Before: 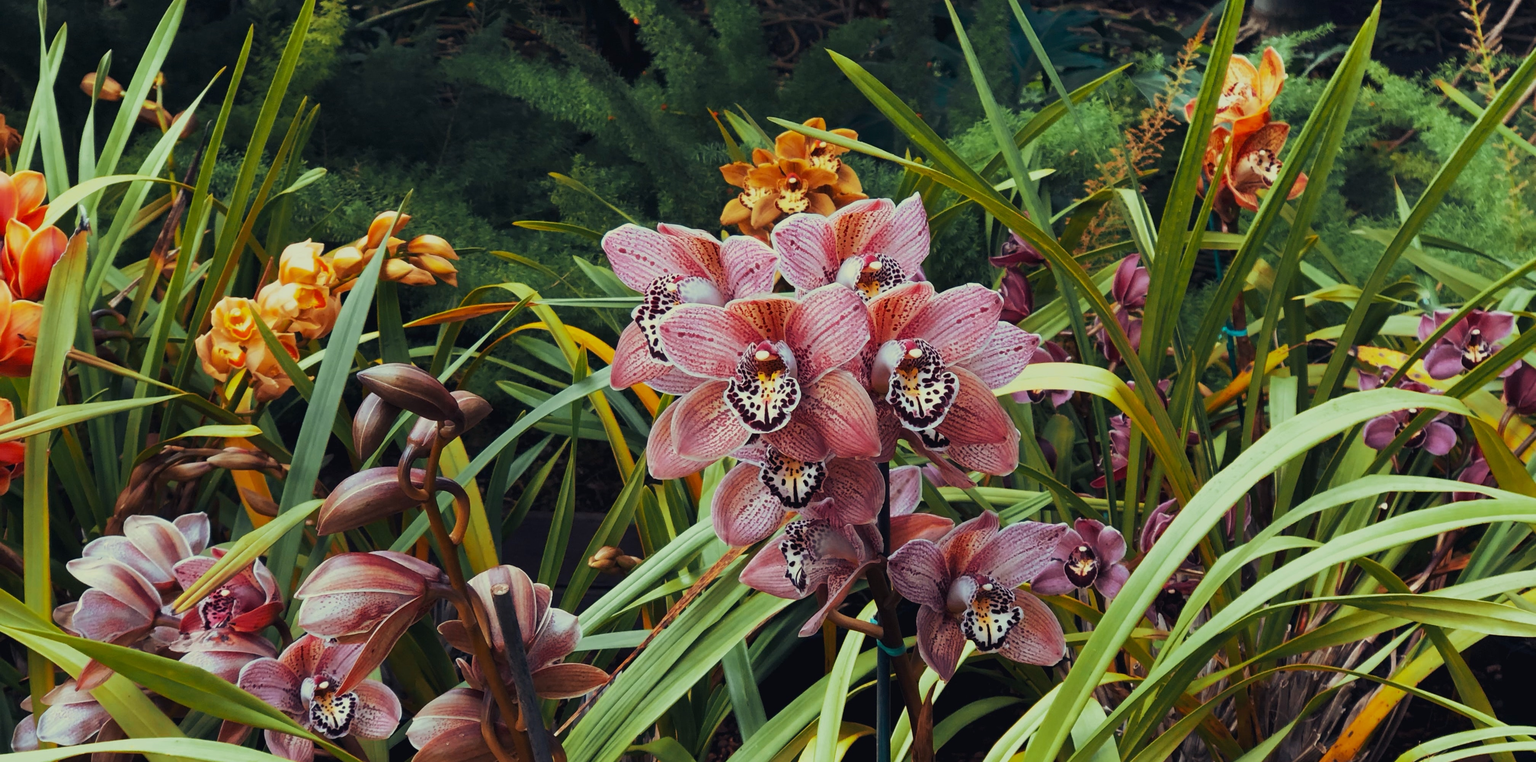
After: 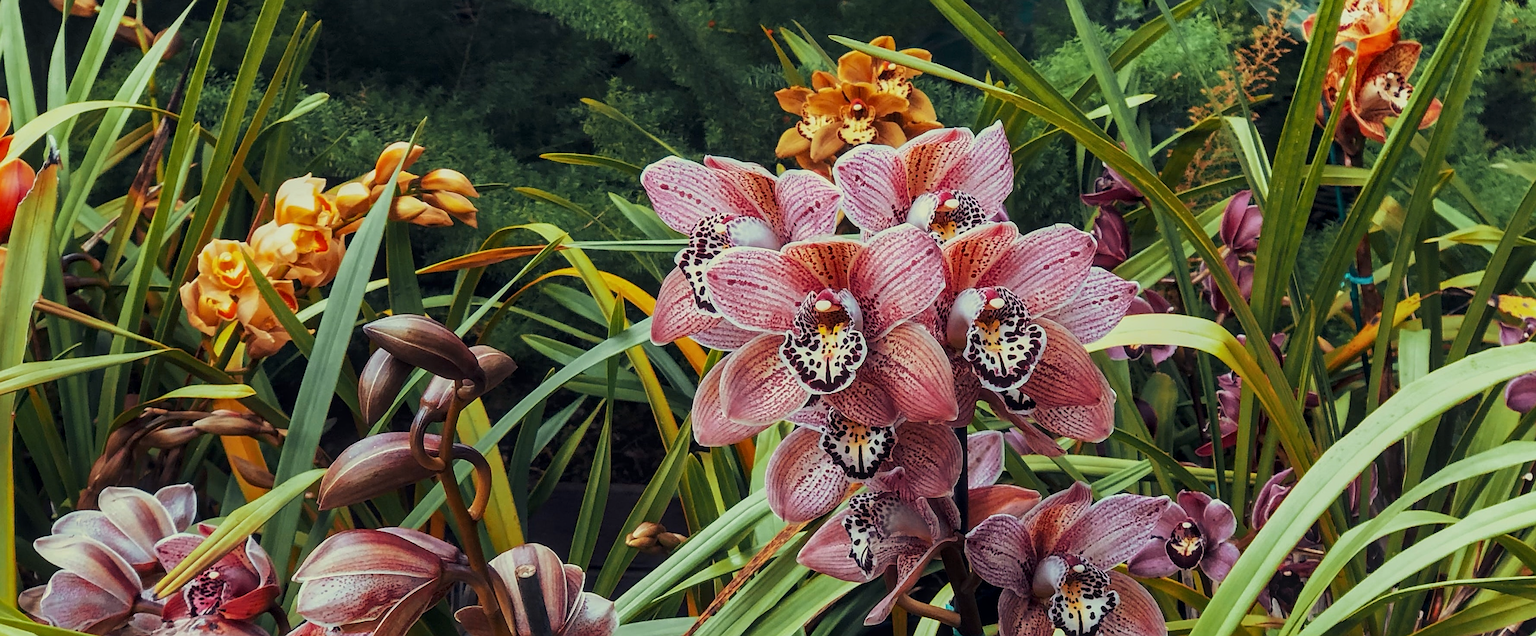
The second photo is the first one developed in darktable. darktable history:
crop and rotate: left 2.41%, top 11.3%, right 9.437%, bottom 15.096%
sharpen: on, module defaults
local contrast: on, module defaults
